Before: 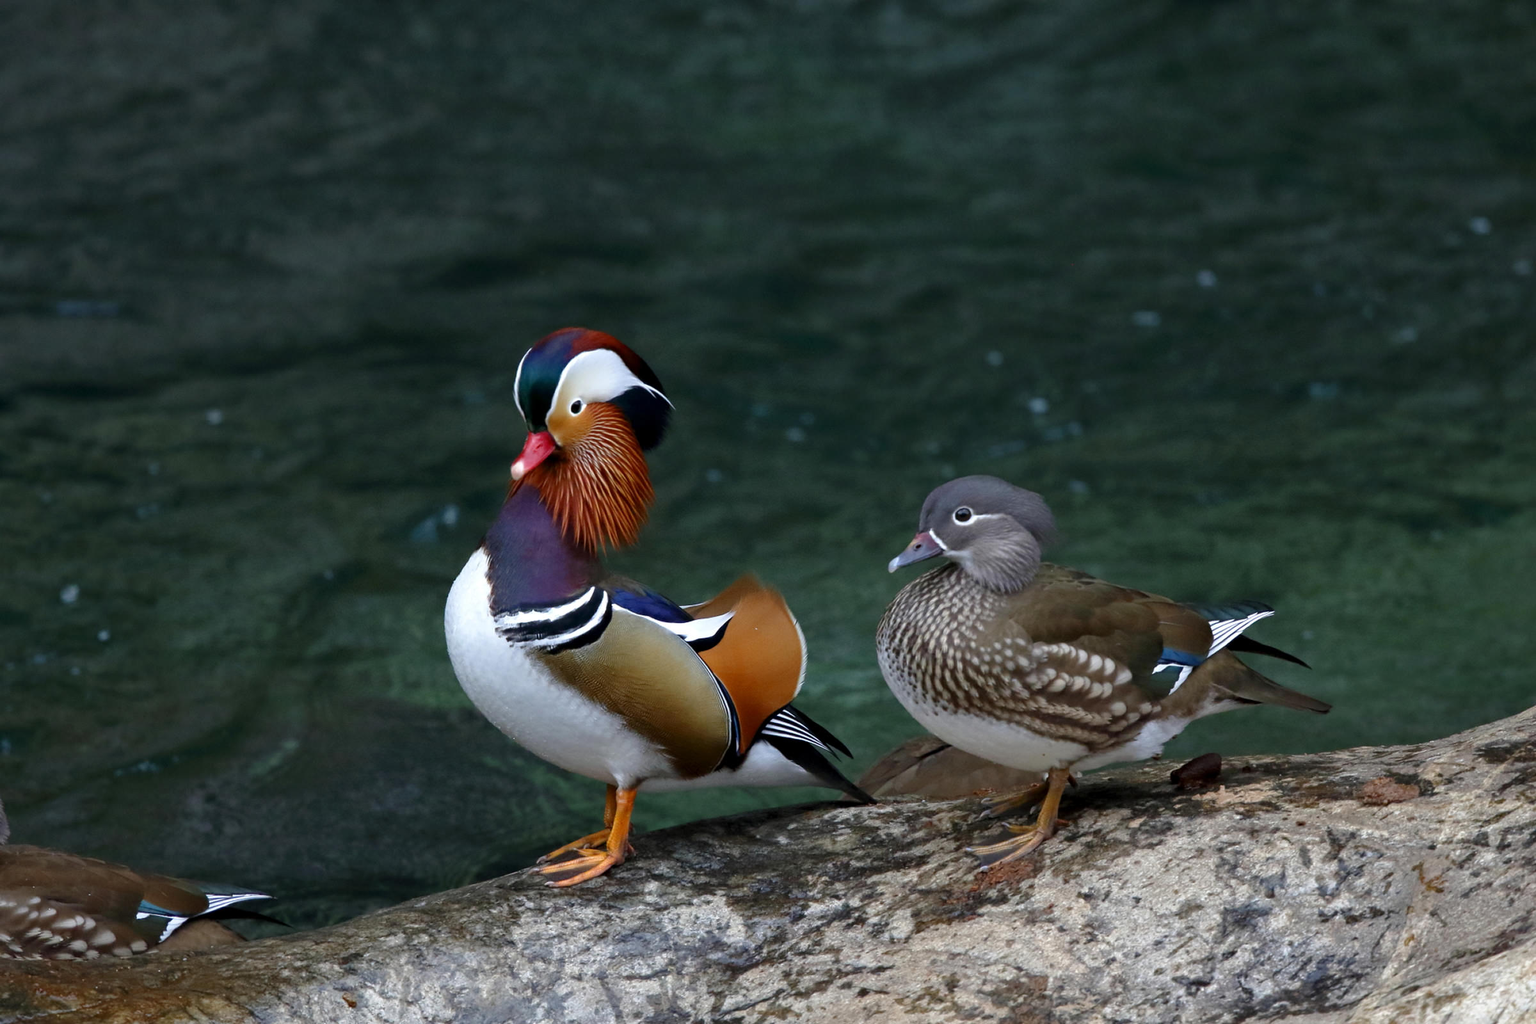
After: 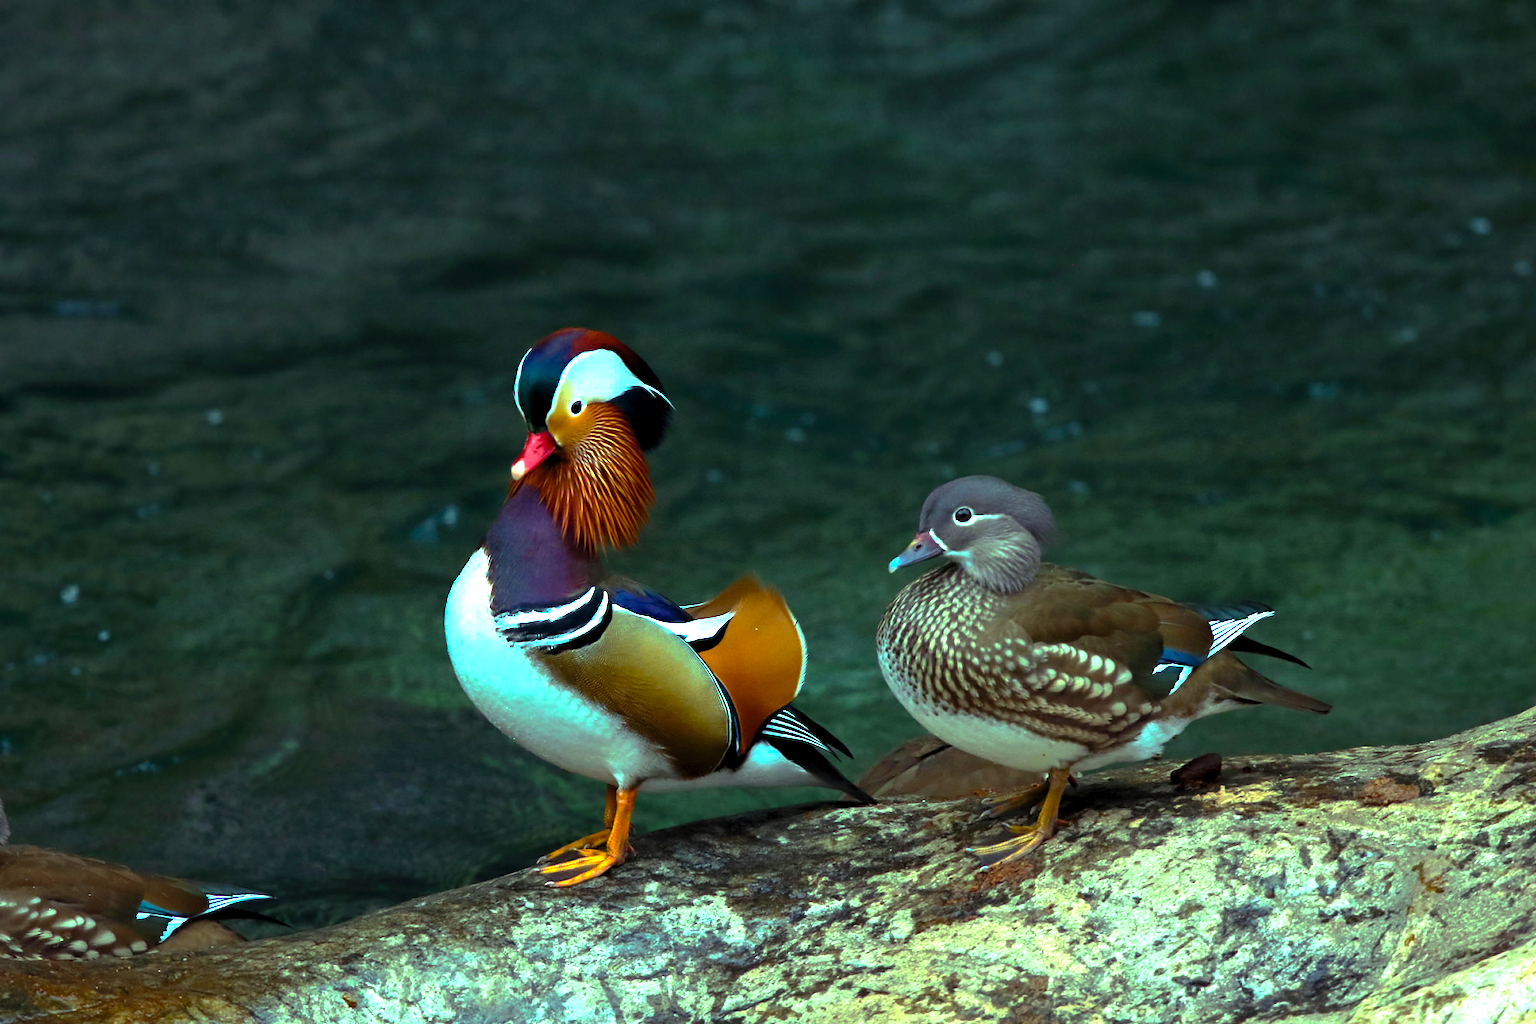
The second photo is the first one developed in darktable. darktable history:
base curve: curves: ch0 [(0, 0) (0.595, 0.418) (1, 1)], preserve colors none
color balance rgb: highlights gain › luminance 15.326%, highlights gain › chroma 7.114%, highlights gain › hue 126.5°, perceptual saturation grading › global saturation 30.622%, perceptual brilliance grading › highlights 13.829%, perceptual brilliance grading › shadows -19.331%, global vibrance 9.232%
contrast brightness saturation: contrast 0.033, brightness 0.067, saturation 0.123
exposure: black level correction 0.001, exposure 0.499 EV, compensate exposure bias true, compensate highlight preservation false
